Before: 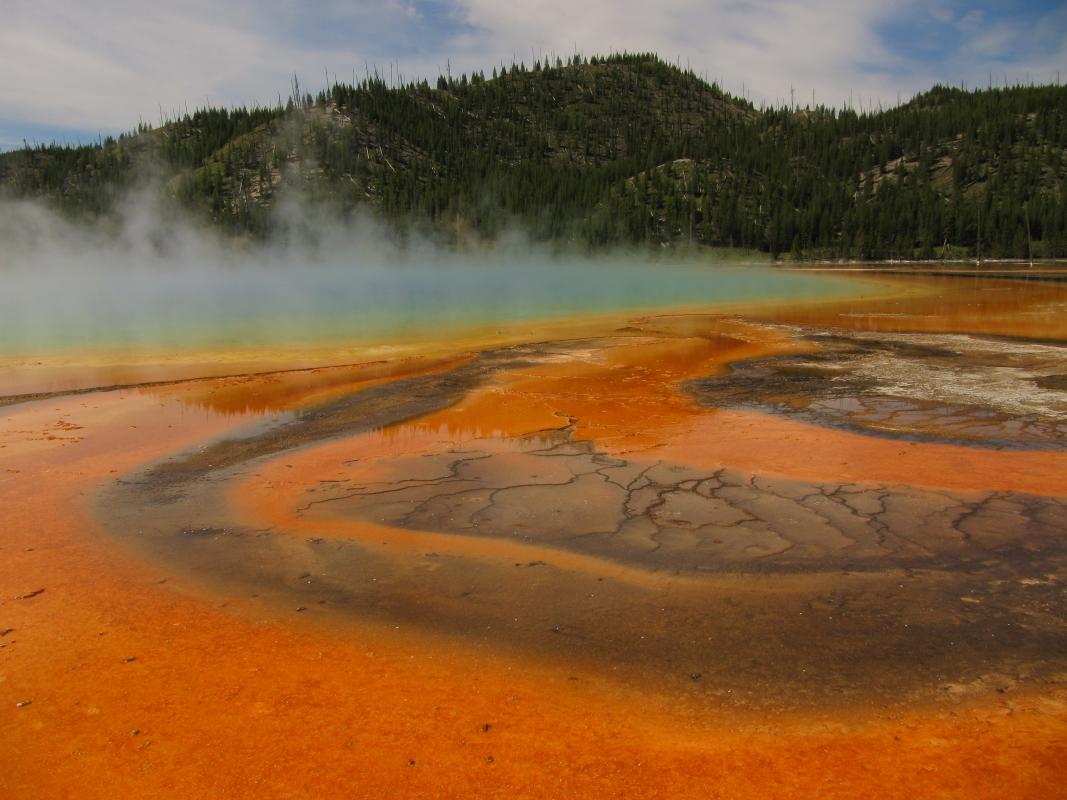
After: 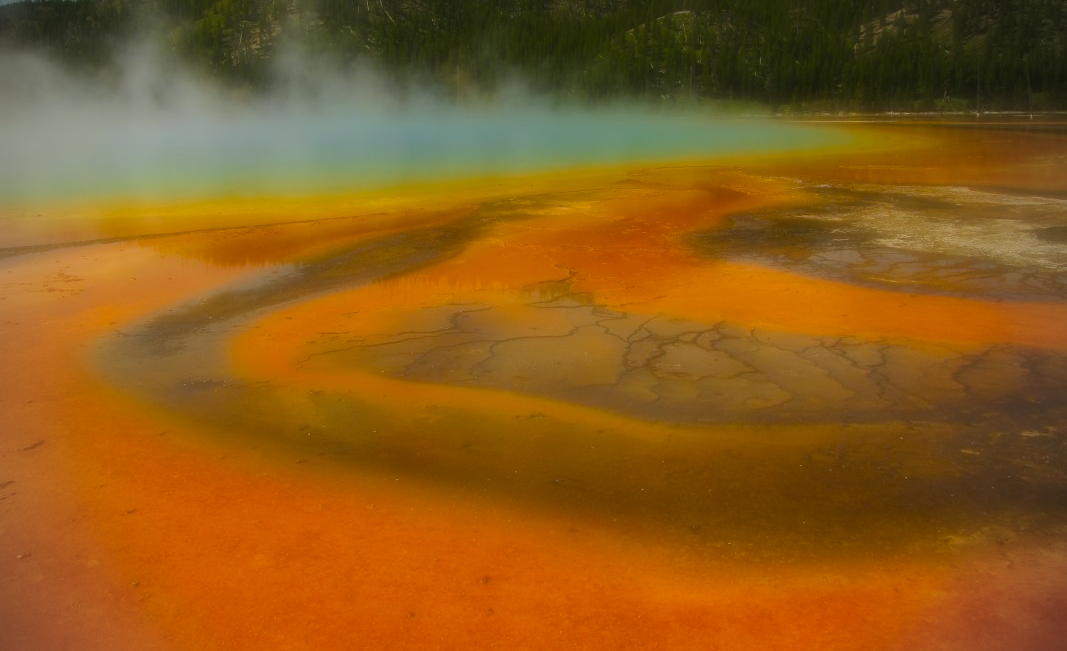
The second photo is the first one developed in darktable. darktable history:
soften: on, module defaults
vignetting: on, module defaults
color balance rgb: linear chroma grading › global chroma 15%, perceptual saturation grading › global saturation 30%
color correction: highlights a* -4.73, highlights b* 5.06, saturation 0.97
crop and rotate: top 18.507%
